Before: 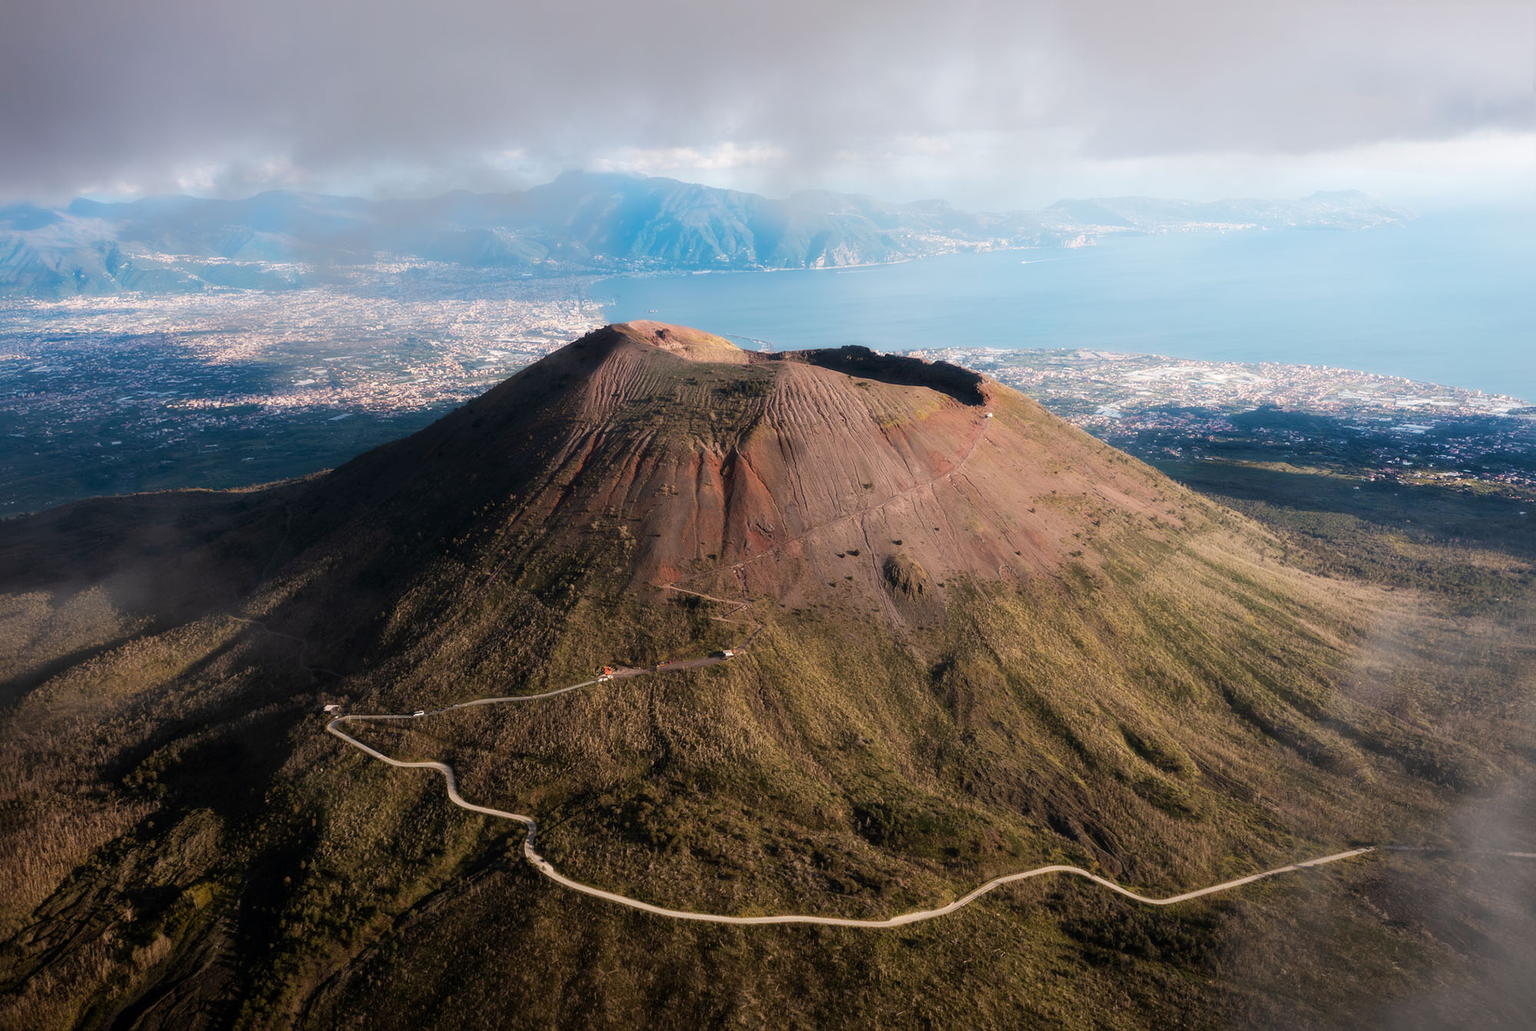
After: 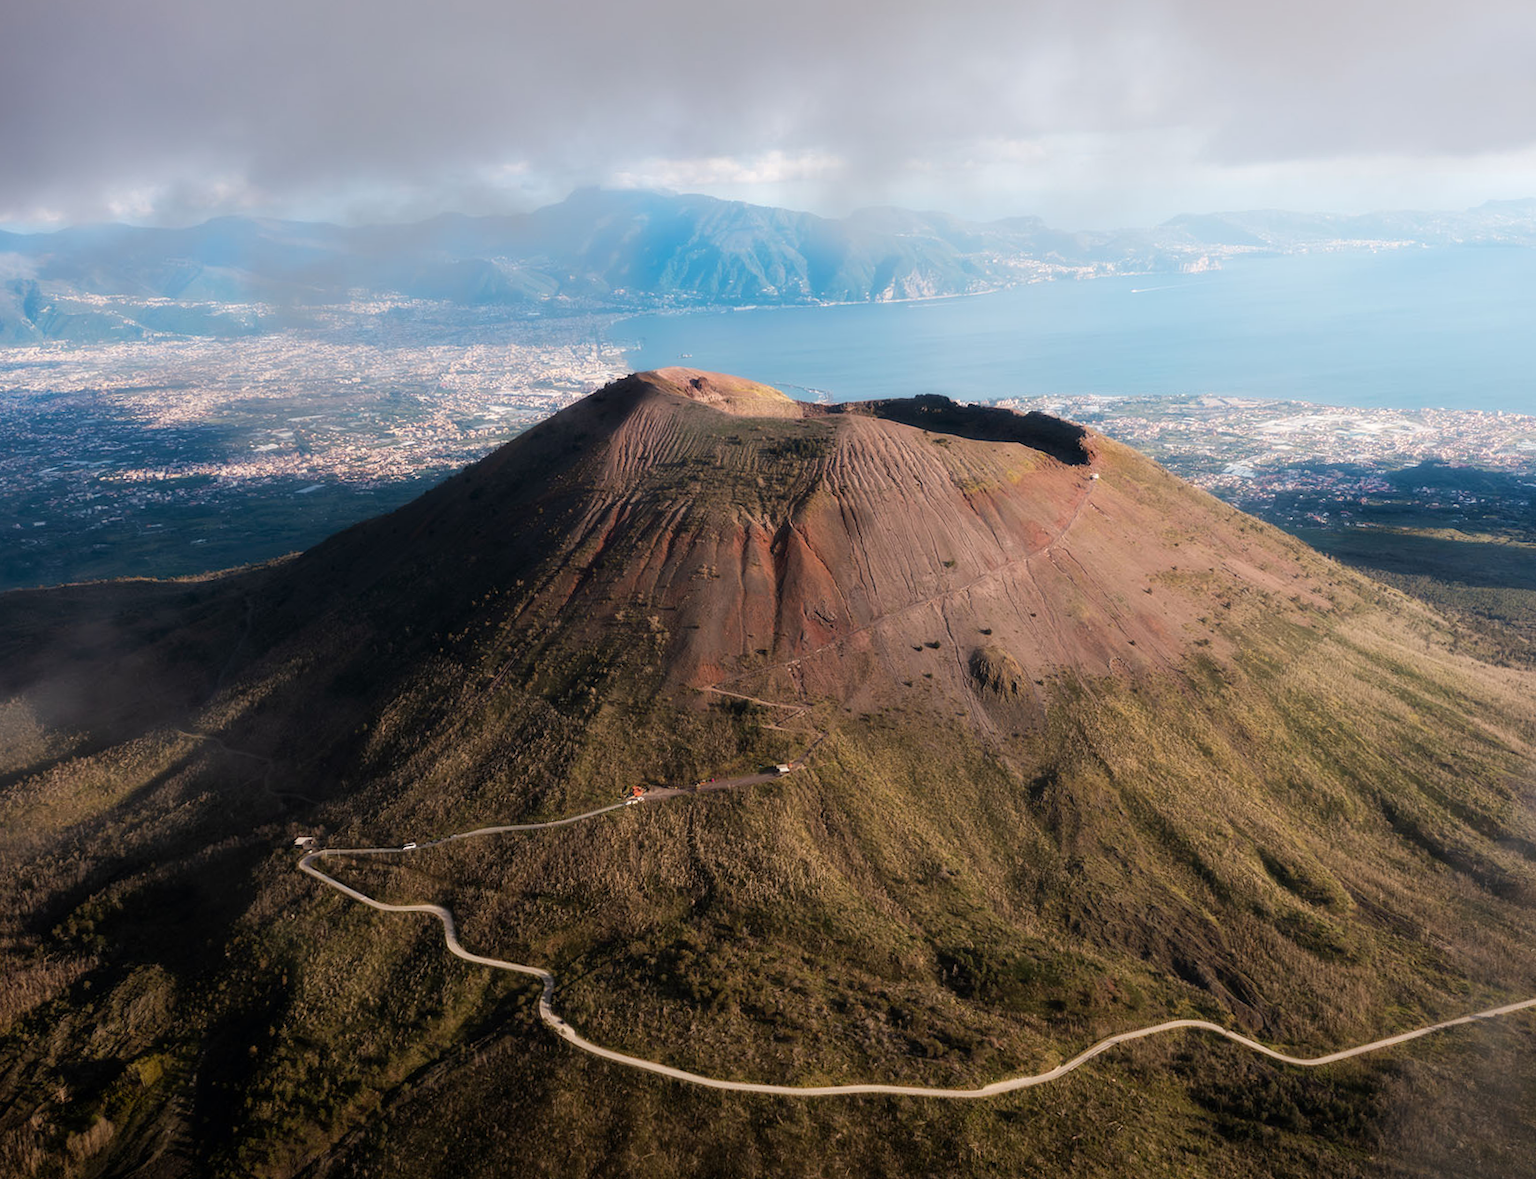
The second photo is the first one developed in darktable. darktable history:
crop and rotate: angle 0.759°, left 4.548%, top 0.866%, right 11.14%, bottom 2.7%
